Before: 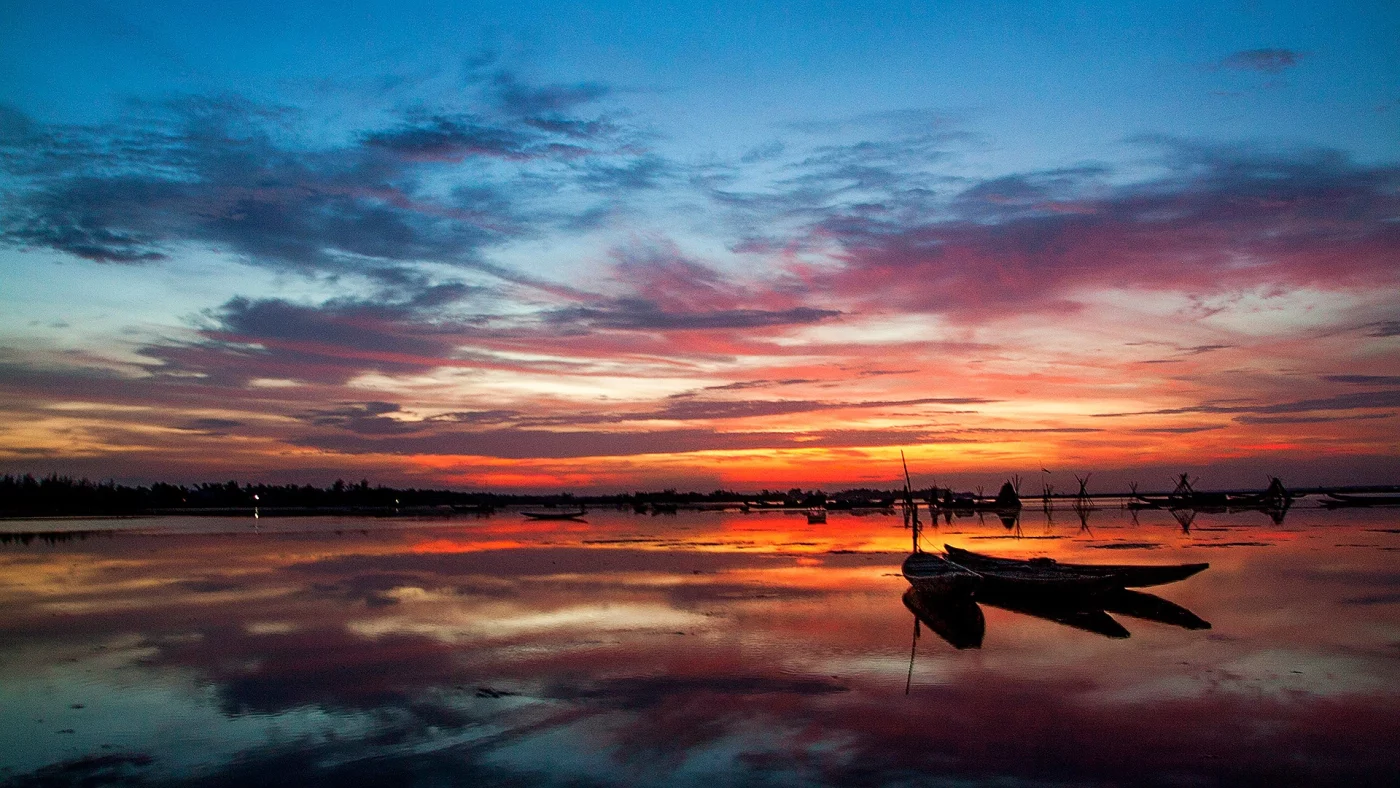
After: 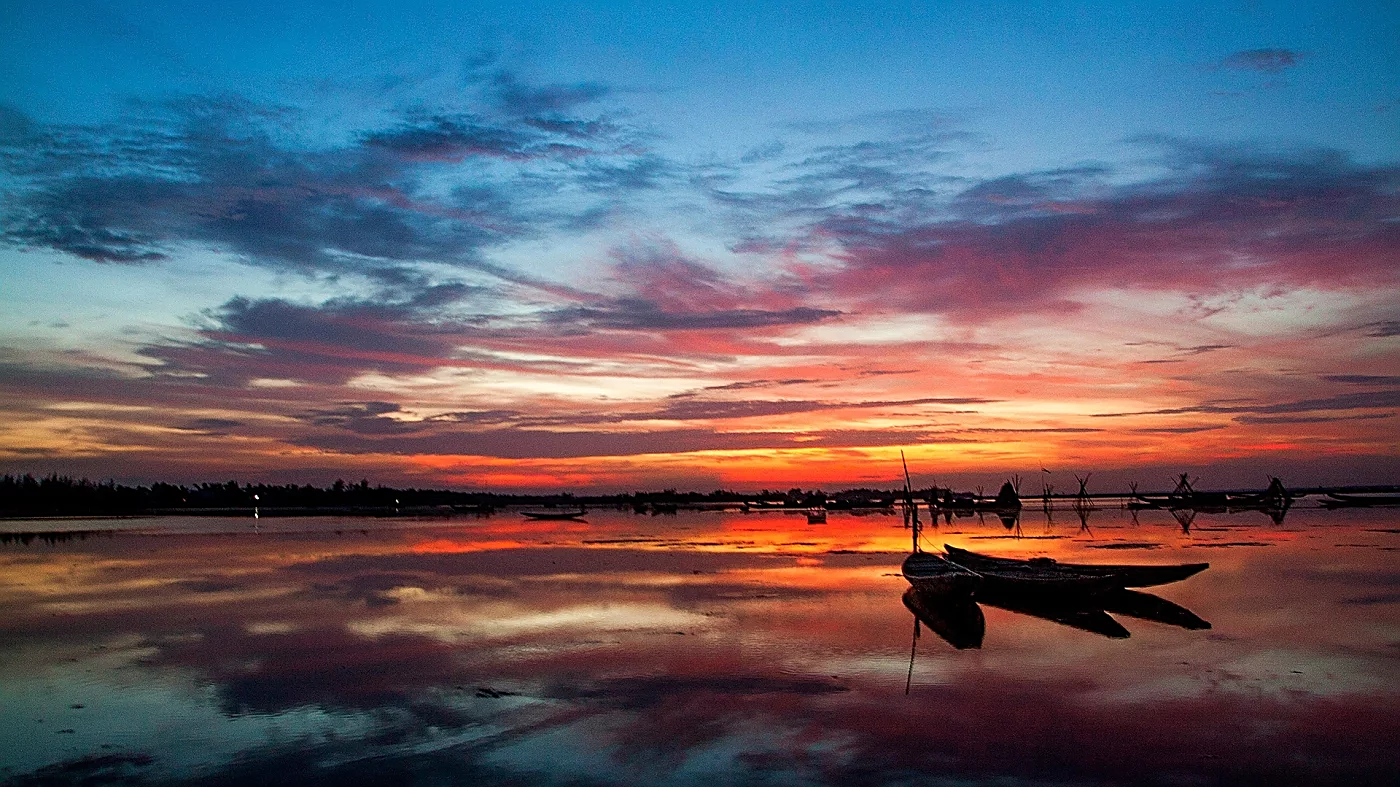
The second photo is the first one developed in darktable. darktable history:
sharpen: on, module defaults
crop: bottom 0.051%
